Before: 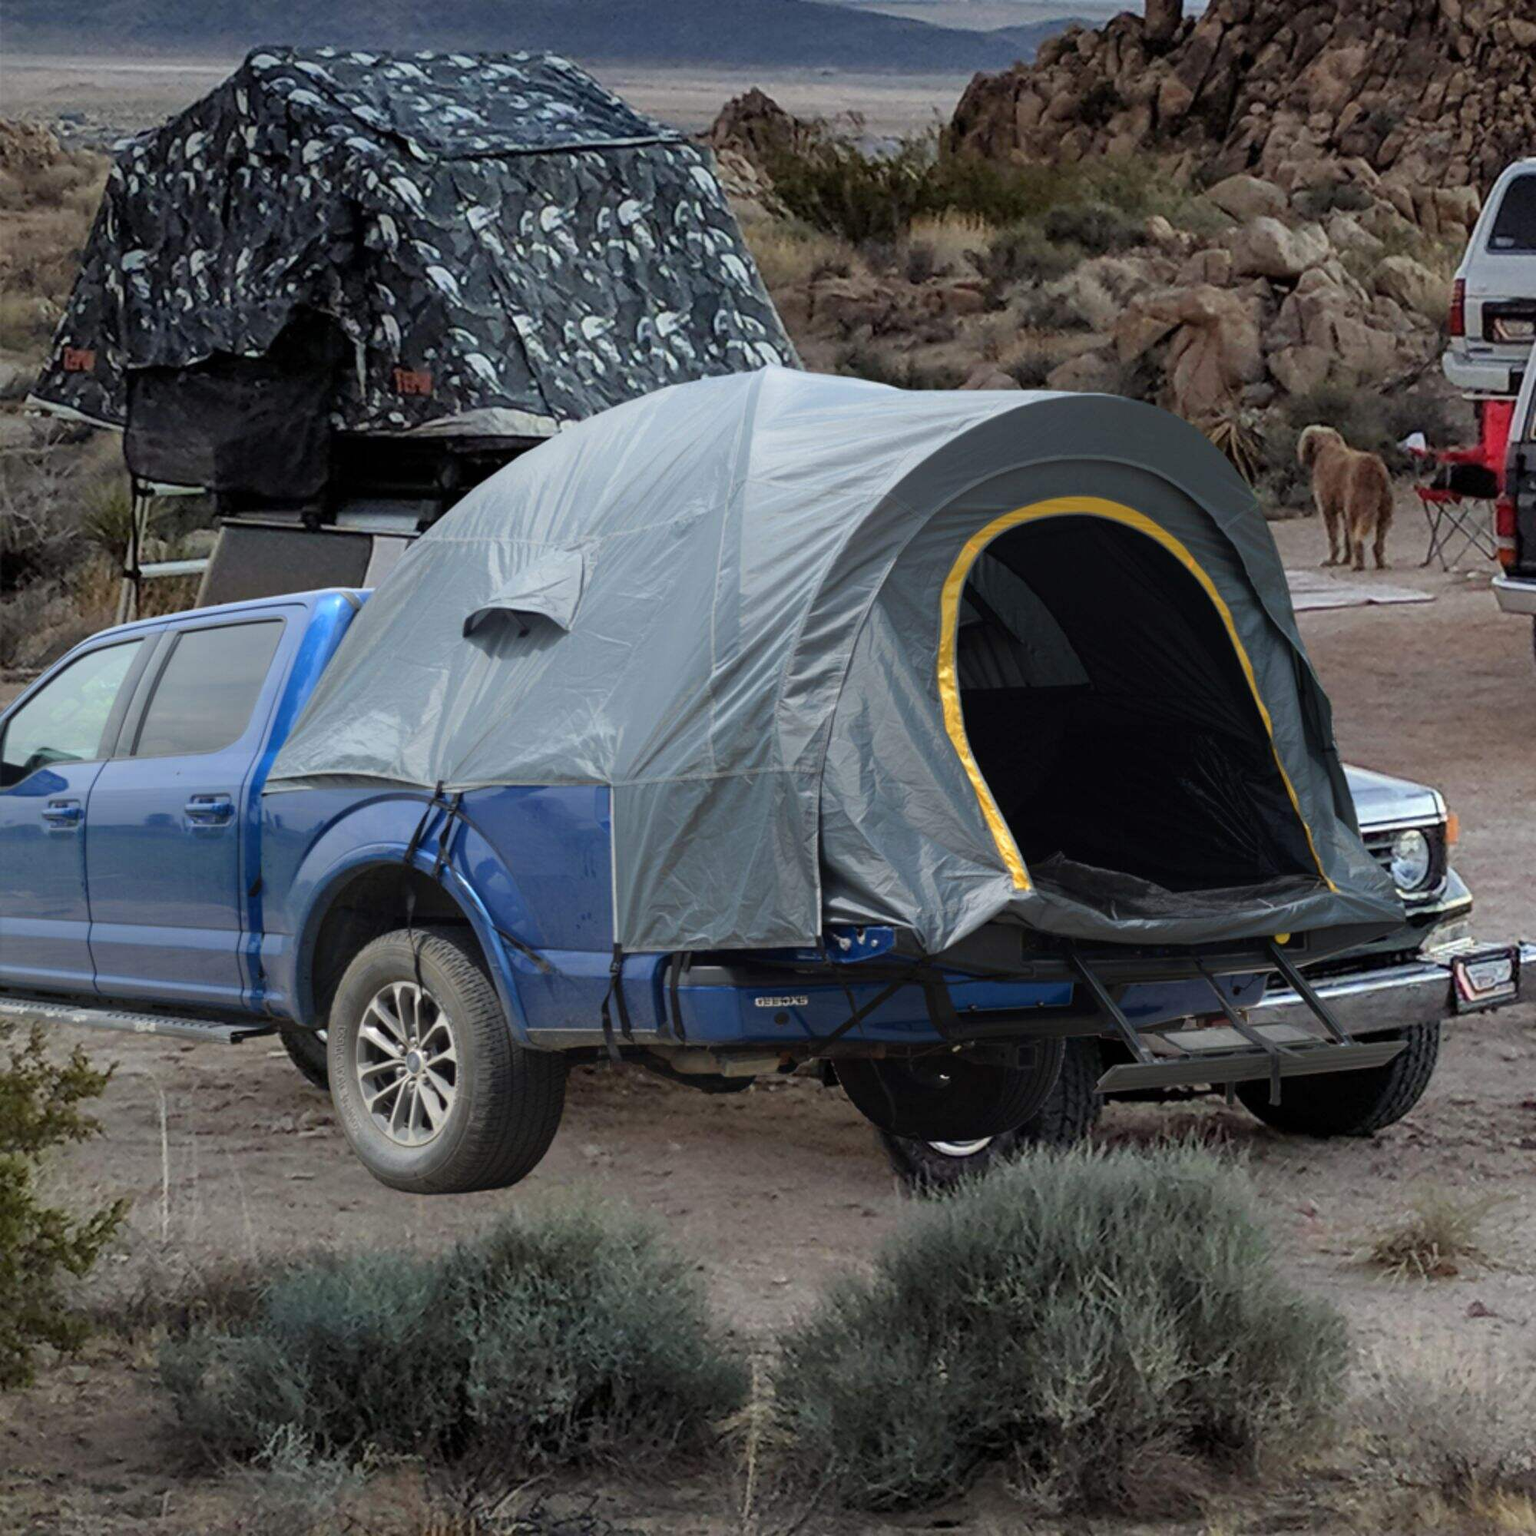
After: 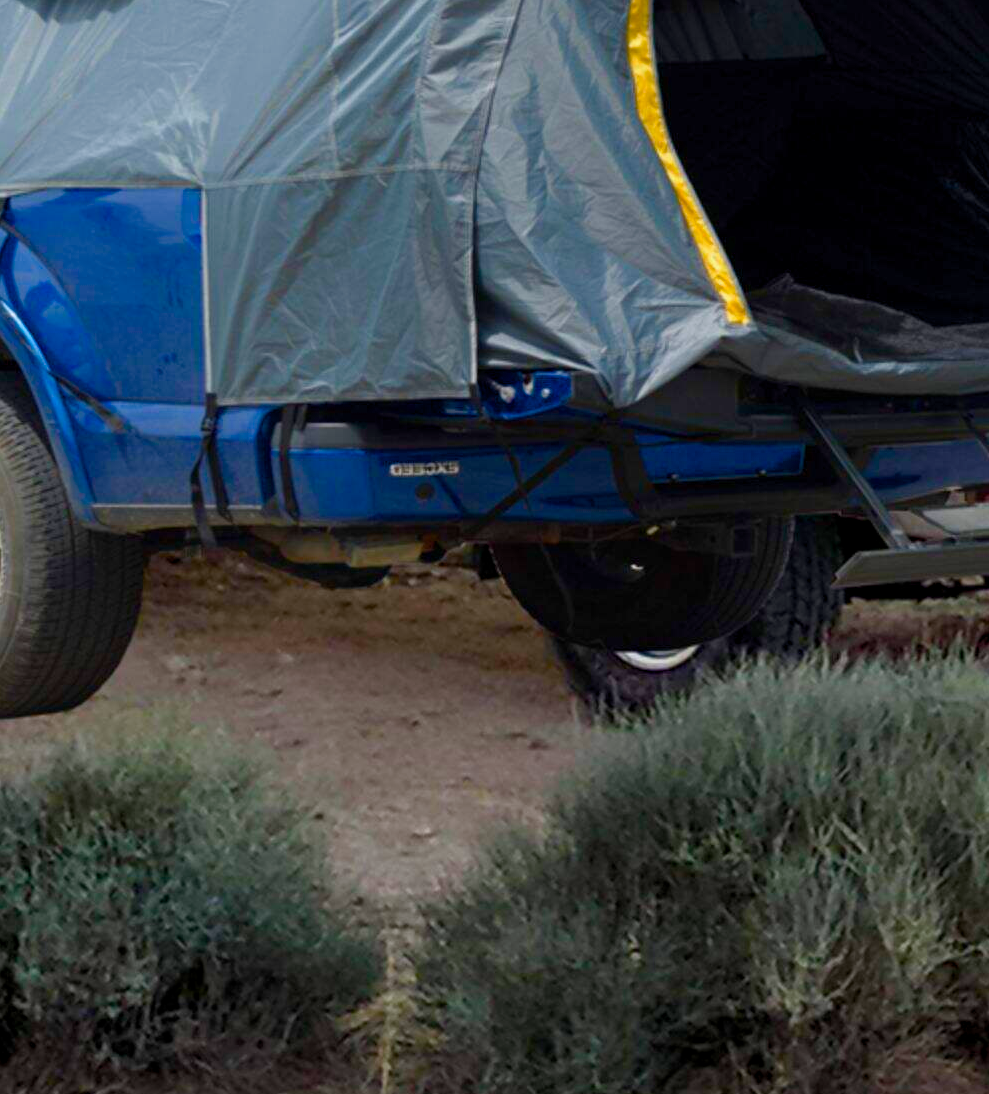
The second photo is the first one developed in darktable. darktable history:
color balance rgb: linear chroma grading › global chroma 18.9%, perceptual saturation grading › global saturation 20%, perceptual saturation grading › highlights -25%, perceptual saturation grading › shadows 50%, global vibrance 18.93%
exposure: black level correction 0.002, exposure -0.1 EV, compensate highlight preservation false
crop: left 29.672%, top 41.786%, right 20.851%, bottom 3.487%
